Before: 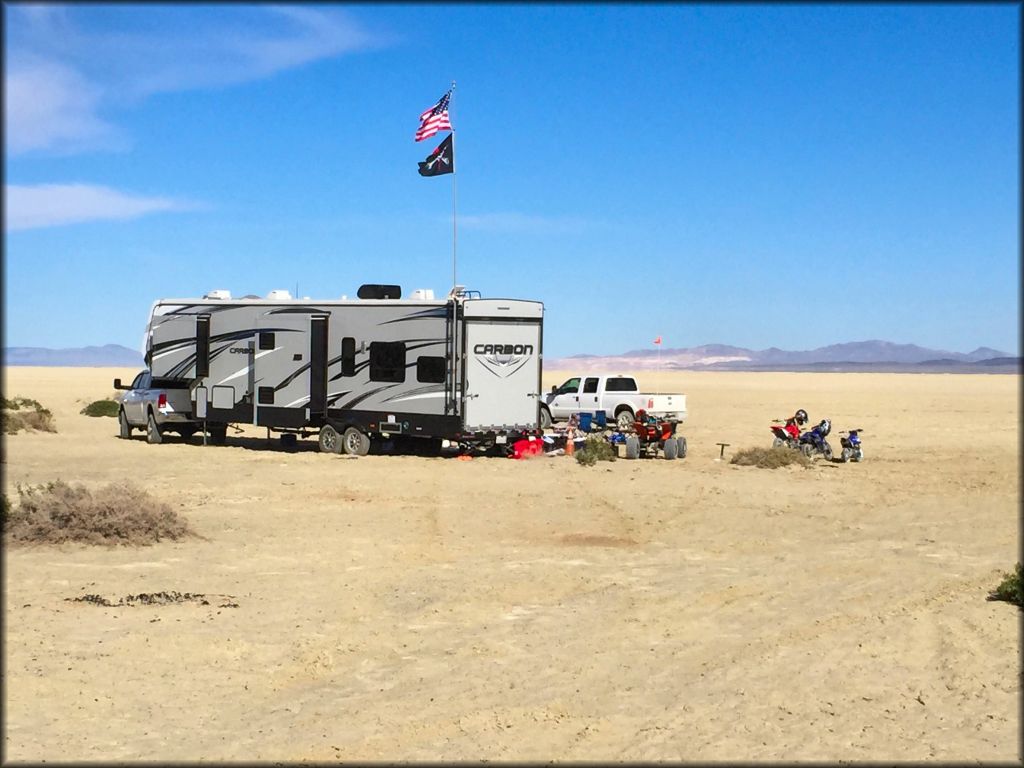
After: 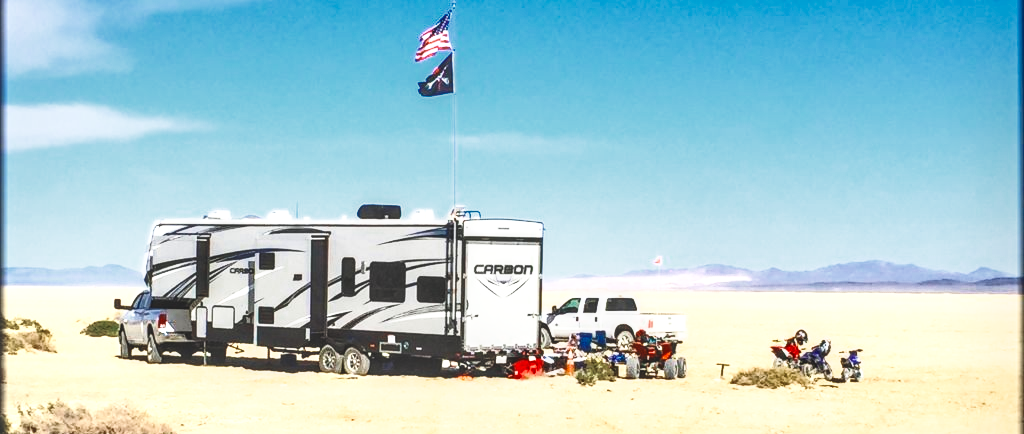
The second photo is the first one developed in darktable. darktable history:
local contrast: detail 160%
base curve: curves: ch0 [(0, 0) (0.026, 0.03) (0.109, 0.232) (0.351, 0.748) (0.669, 0.968) (1, 1)], preserve colors none
exposure: black level correction -0.015, exposure -0.498 EV, compensate highlight preservation false
contrast brightness saturation: contrast 0.433, brightness 0.555, saturation -0.192
color balance rgb: linear chroma grading › global chroma 15.048%, perceptual saturation grading › global saturation 20%, perceptual saturation grading › highlights -25.102%, perceptual saturation grading › shadows 50.588%
crop and rotate: top 10.436%, bottom 33.034%
shadows and highlights: highlights color adjustment 31.37%
color zones: curves: ch0 [(0, 0.5) (0.125, 0.4) (0.25, 0.5) (0.375, 0.4) (0.5, 0.4) (0.625, 0.35) (0.75, 0.35) (0.875, 0.5)]; ch1 [(0, 0.35) (0.125, 0.45) (0.25, 0.35) (0.375, 0.35) (0.5, 0.35) (0.625, 0.35) (0.75, 0.45) (0.875, 0.35)]; ch2 [(0, 0.6) (0.125, 0.5) (0.25, 0.5) (0.375, 0.6) (0.5, 0.6) (0.625, 0.5) (0.75, 0.5) (0.875, 0.5)]
